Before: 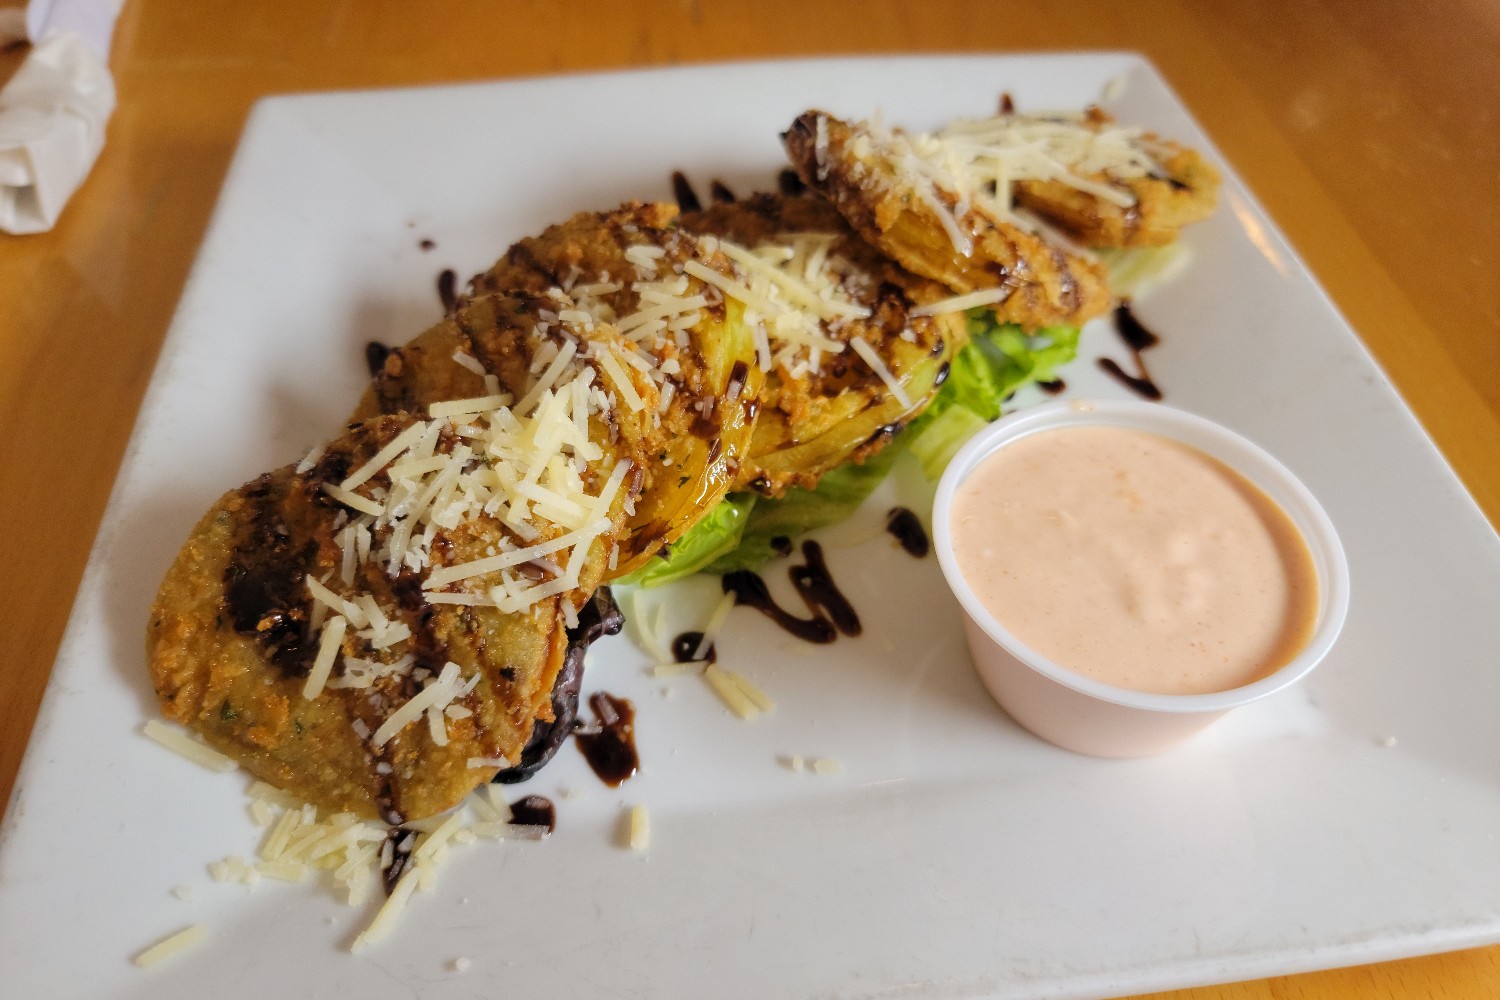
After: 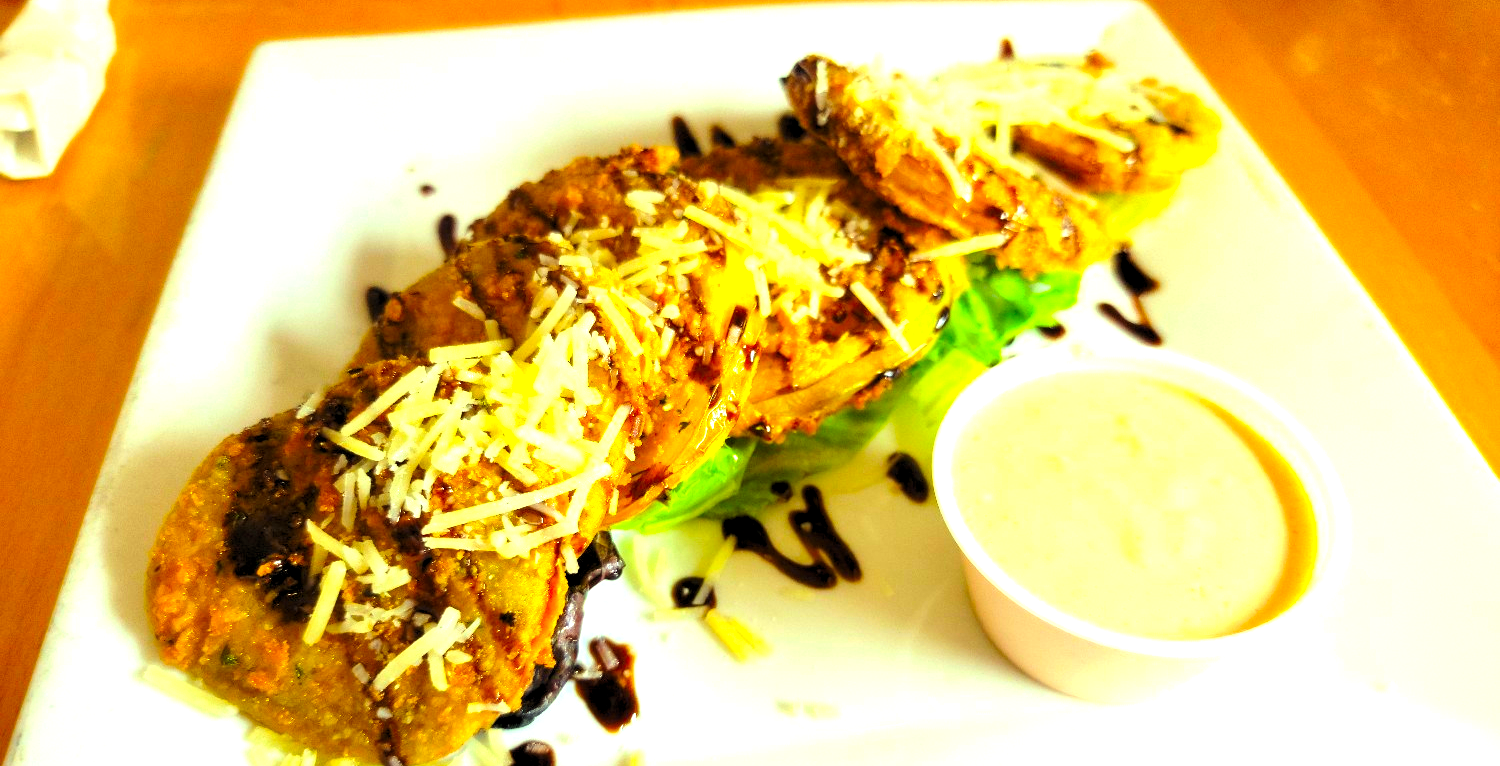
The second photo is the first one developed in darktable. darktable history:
crop: top 5.577%, bottom 17.785%
levels: levels [0.062, 0.494, 0.925]
color correction: highlights a* -10.83, highlights b* 9.95, saturation 1.72
exposure: black level correction 0, exposure 1.1 EV, compensate highlight preservation false
